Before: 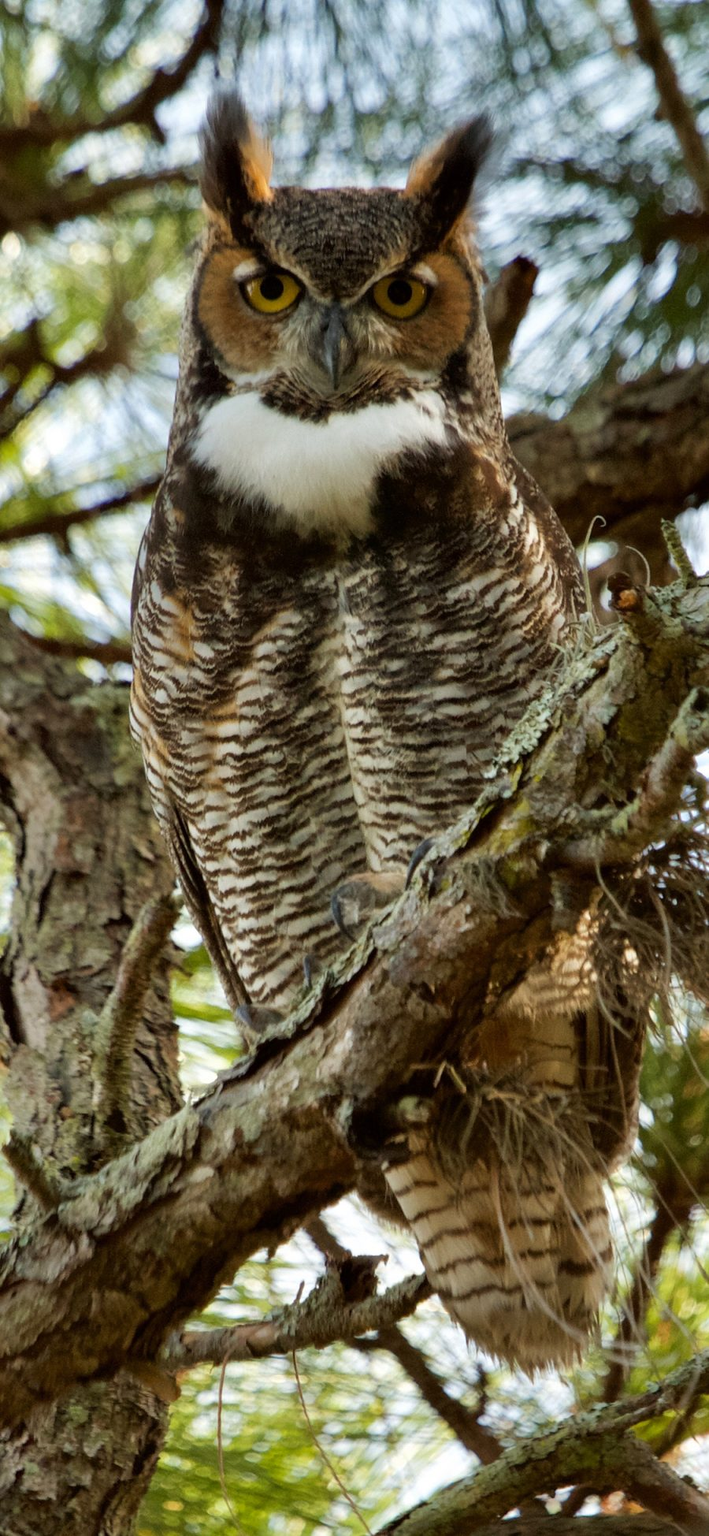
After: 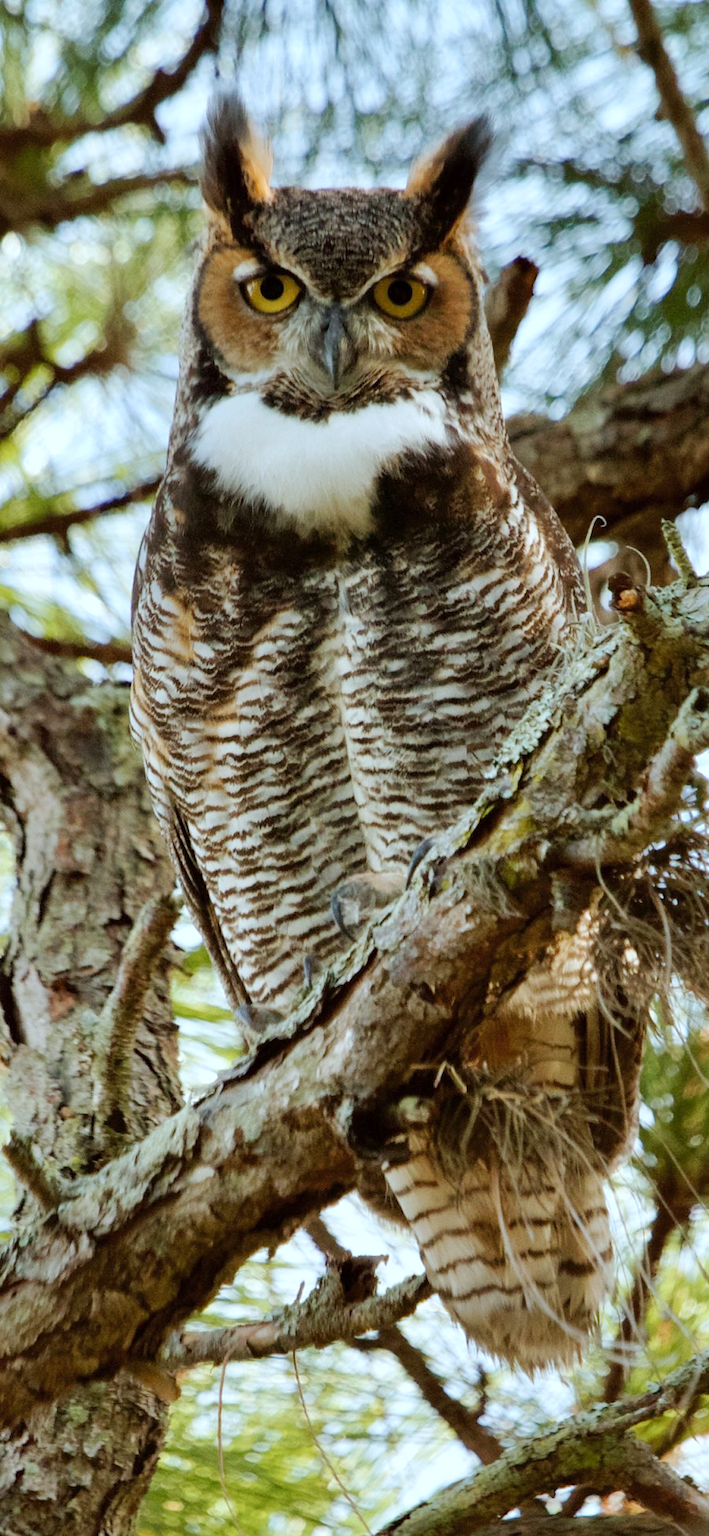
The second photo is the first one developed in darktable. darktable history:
color correction: highlights a* -4.2, highlights b* -10.69
tone curve: curves: ch0 [(0, 0) (0.003, 0.004) (0.011, 0.015) (0.025, 0.033) (0.044, 0.059) (0.069, 0.092) (0.1, 0.132) (0.136, 0.18) (0.177, 0.235) (0.224, 0.297) (0.277, 0.366) (0.335, 0.44) (0.399, 0.52) (0.468, 0.594) (0.543, 0.661) (0.623, 0.727) (0.709, 0.79) (0.801, 0.86) (0.898, 0.928) (1, 1)], preserve colors none
